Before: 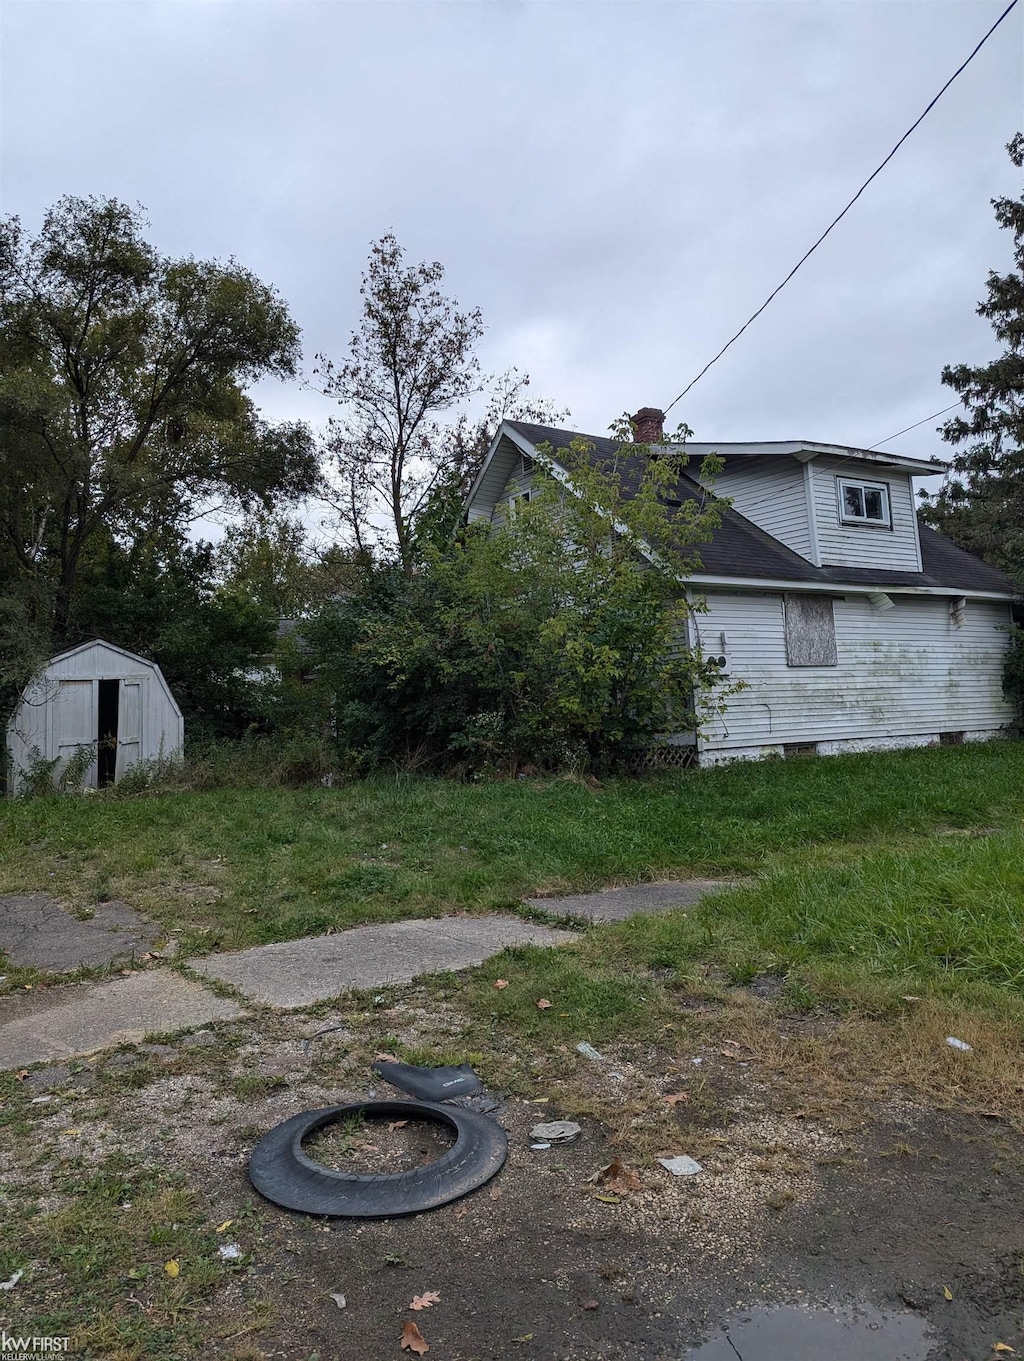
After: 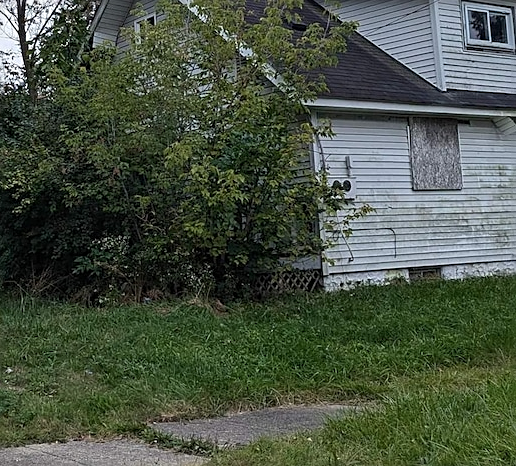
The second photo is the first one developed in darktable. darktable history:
crop: left 36.668%, top 34.997%, right 12.921%, bottom 30.7%
color zones: curves: ch1 [(0, 0.469) (0.001, 0.469) (0.12, 0.446) (0.248, 0.469) (0.5, 0.5) (0.748, 0.5) (0.999, 0.469) (1, 0.469)]
sharpen: on, module defaults
